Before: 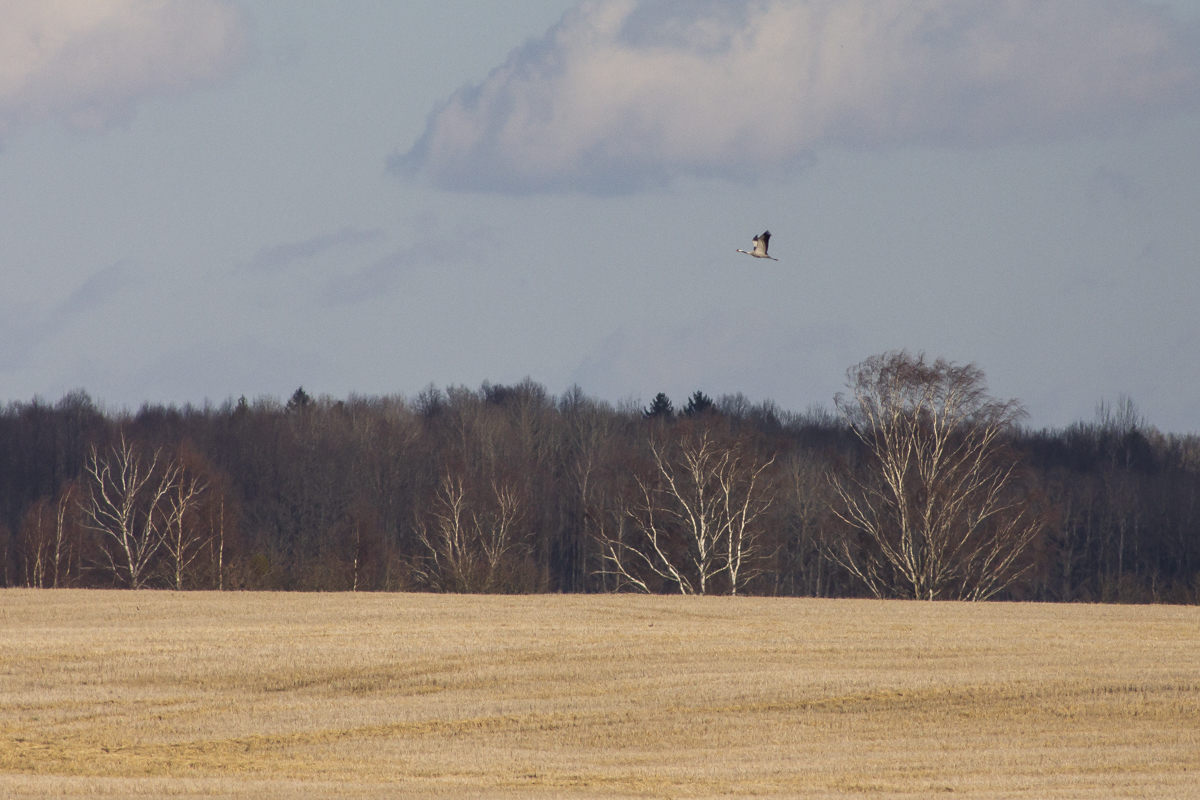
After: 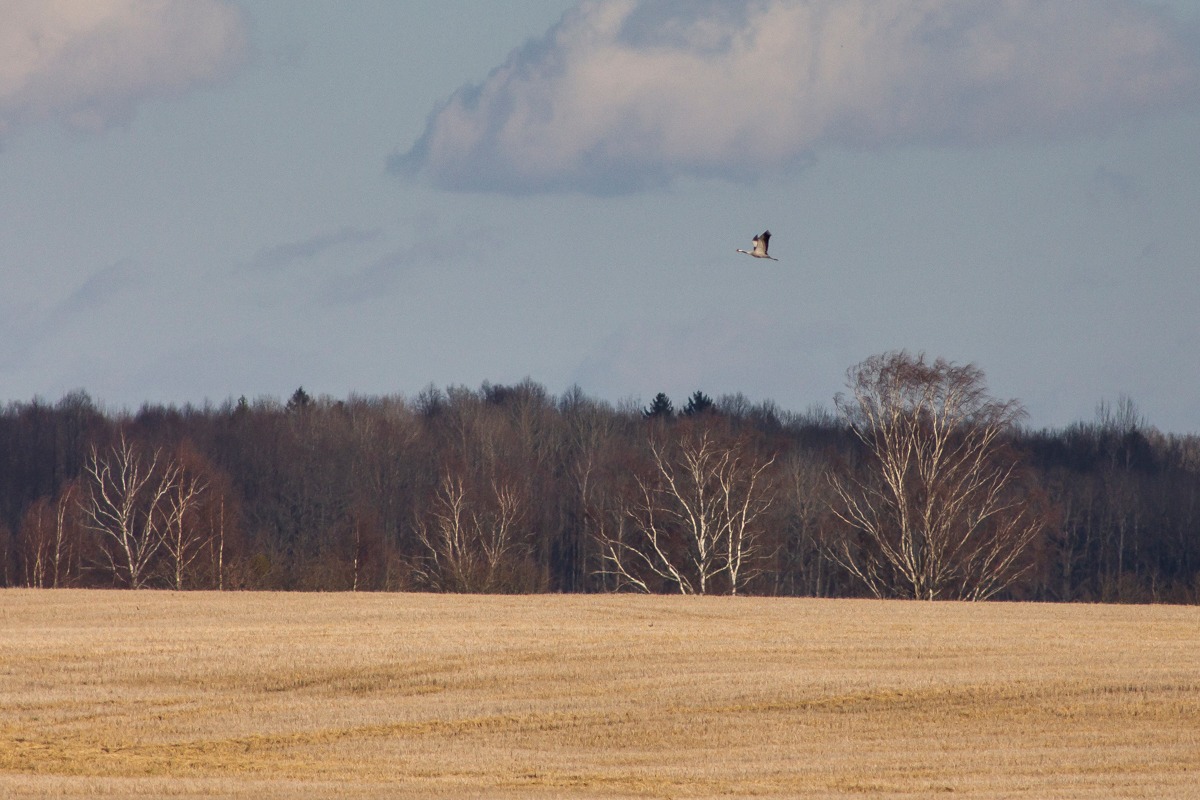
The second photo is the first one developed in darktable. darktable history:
shadows and highlights: white point adjustment 0.043, soften with gaussian
